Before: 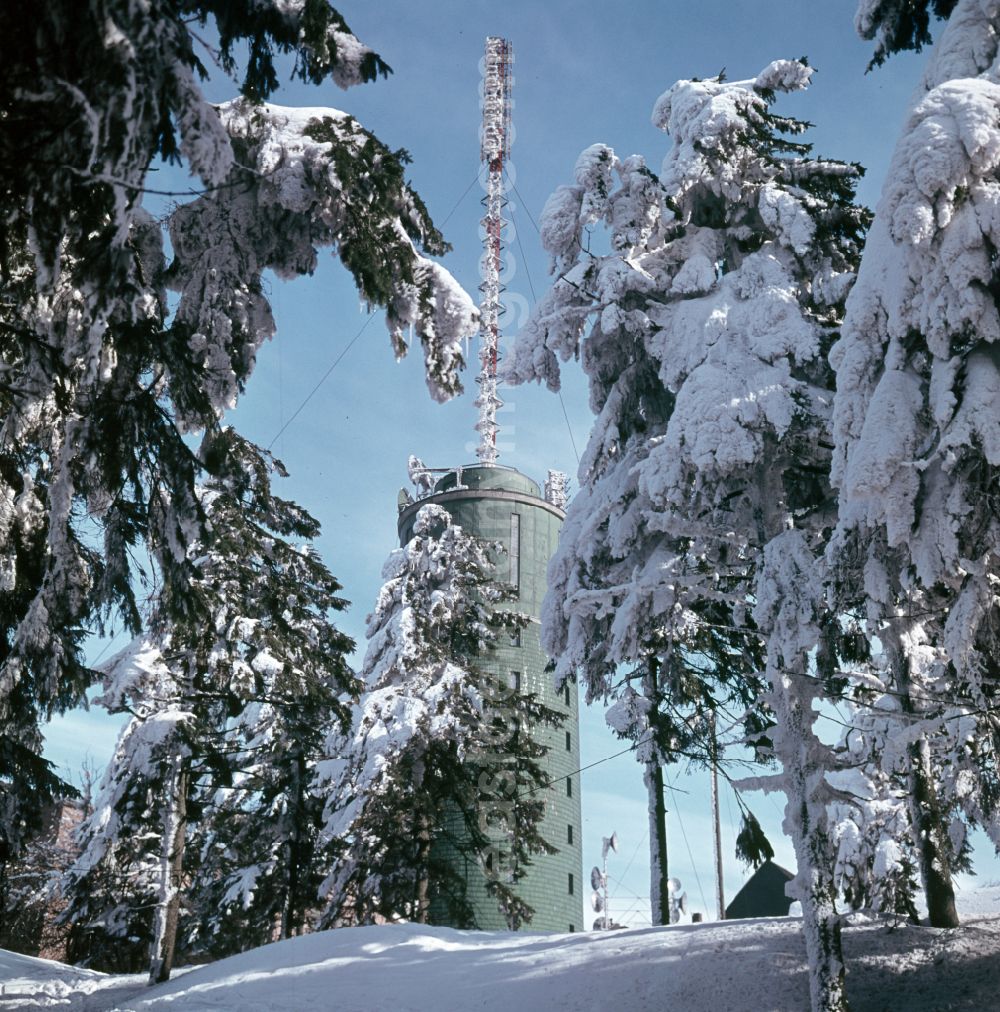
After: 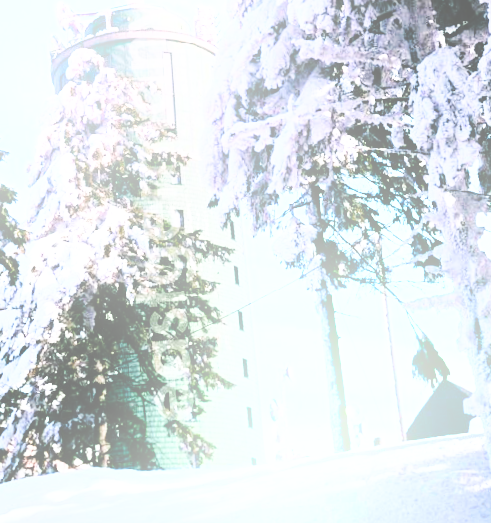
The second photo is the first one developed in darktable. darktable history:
crop: left 35.976%, top 45.819%, right 18.162%, bottom 5.807%
rgb curve: curves: ch0 [(0, 0) (0.21, 0.15) (0.24, 0.21) (0.5, 0.75) (0.75, 0.96) (0.89, 0.99) (1, 1)]; ch1 [(0, 0.02) (0.21, 0.13) (0.25, 0.2) (0.5, 0.67) (0.75, 0.9) (0.89, 0.97) (1, 1)]; ch2 [(0, 0.02) (0.21, 0.13) (0.25, 0.2) (0.5, 0.67) (0.75, 0.9) (0.89, 0.97) (1, 1)], compensate middle gray true
color correction: saturation 1.11
bloom: on, module defaults
rotate and perspective: rotation -4.25°, automatic cropping off
local contrast: highlights 100%, shadows 100%, detail 120%, midtone range 0.2
graduated density: density 0.38 EV, hardness 21%, rotation -6.11°, saturation 32%
base curve: curves: ch0 [(0, 0) (0.028, 0.03) (0.121, 0.232) (0.46, 0.748) (0.859, 0.968) (1, 1)], preserve colors none
